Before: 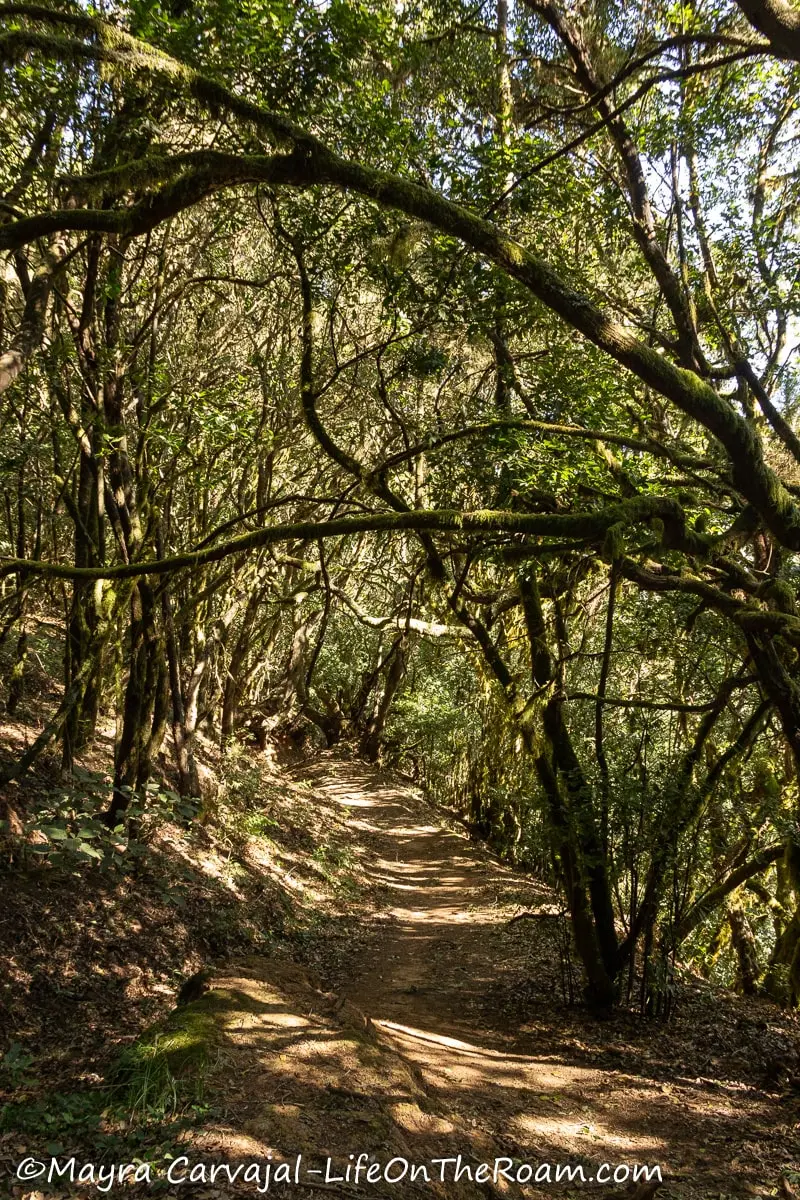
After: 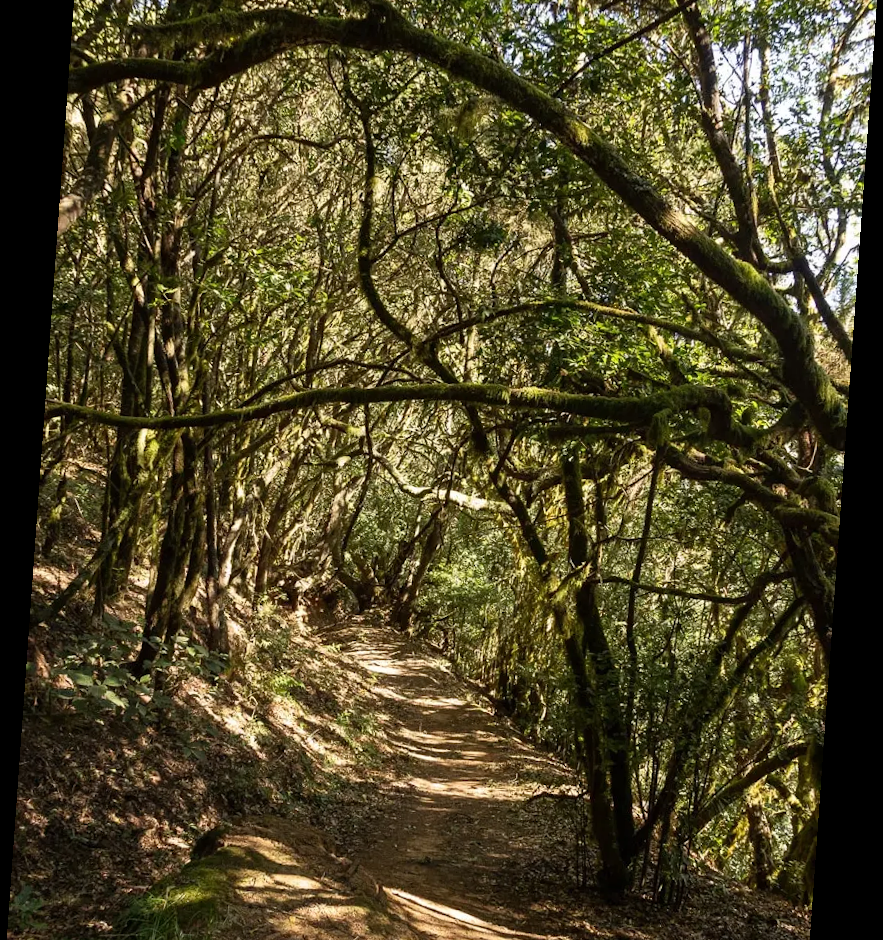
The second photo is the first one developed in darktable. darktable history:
rotate and perspective: rotation 4.1°, automatic cropping off
crop and rotate: top 12.5%, bottom 12.5%
